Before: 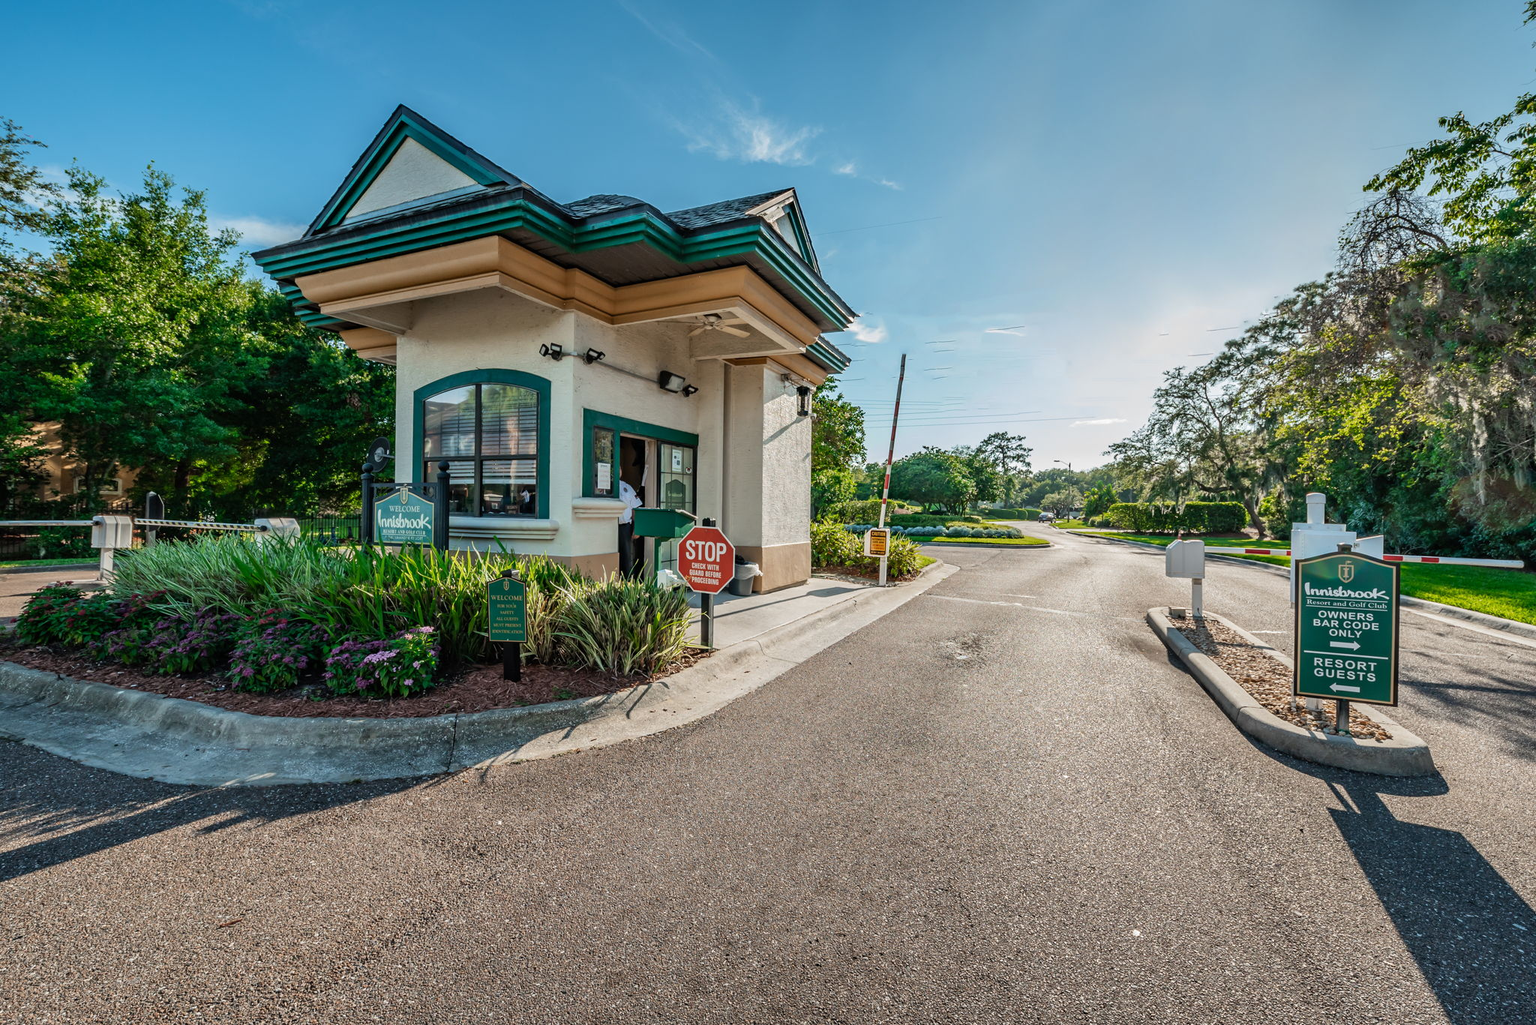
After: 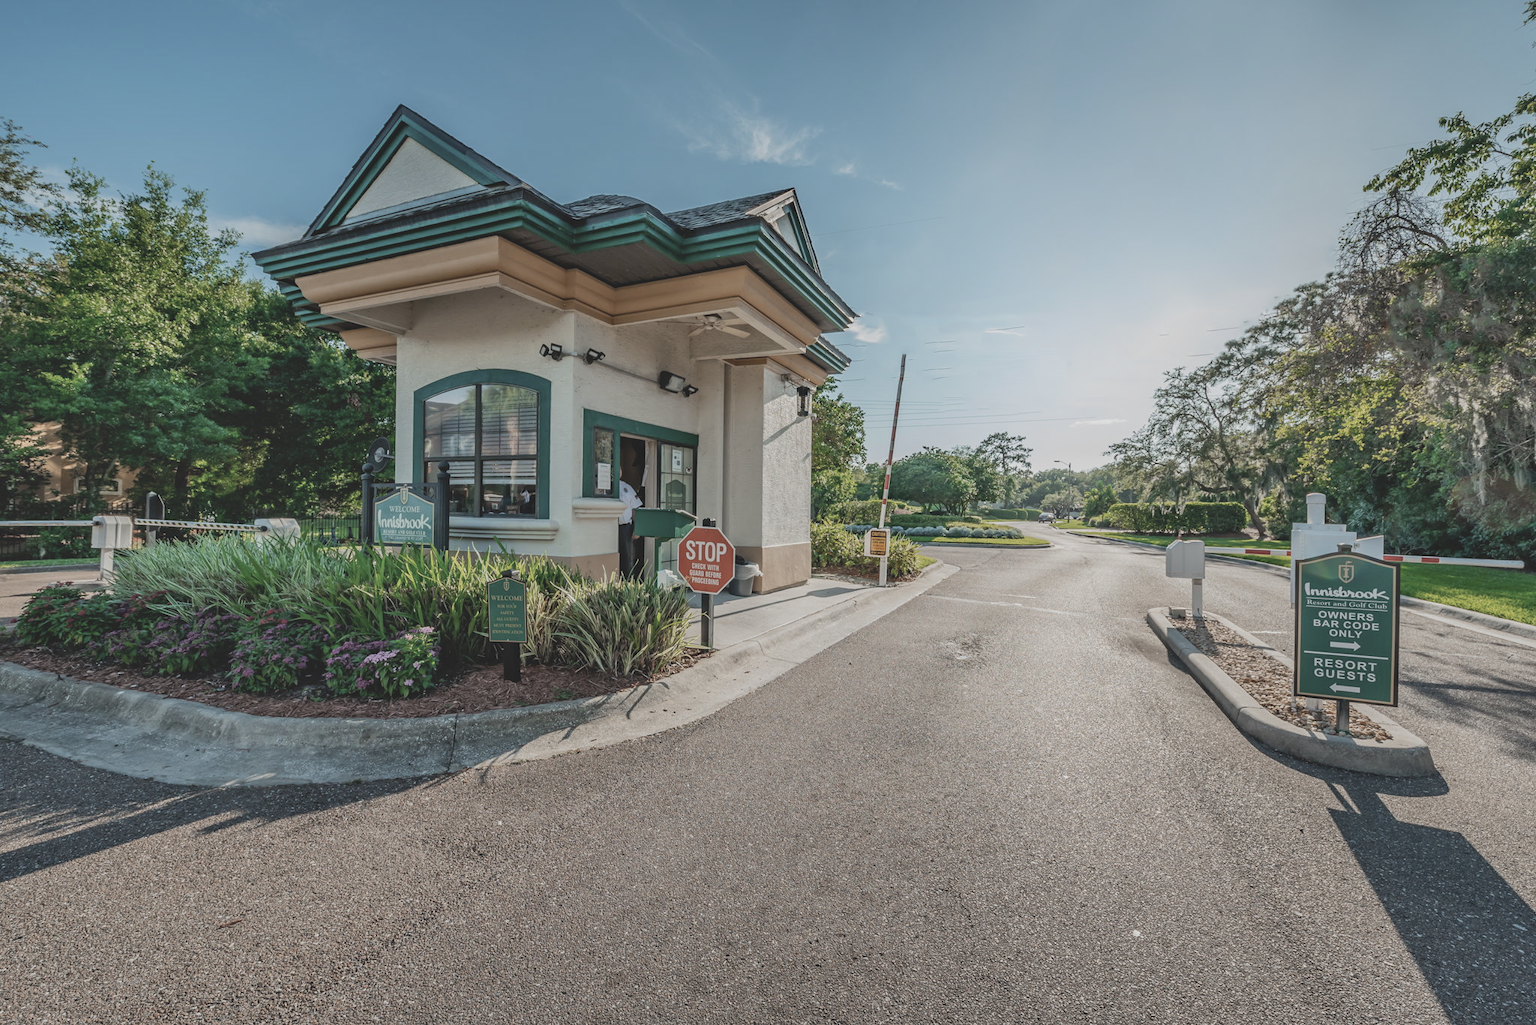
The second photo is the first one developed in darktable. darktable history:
shadows and highlights: highlights 71.18, soften with gaussian
contrast brightness saturation: contrast -0.252, saturation -0.447
